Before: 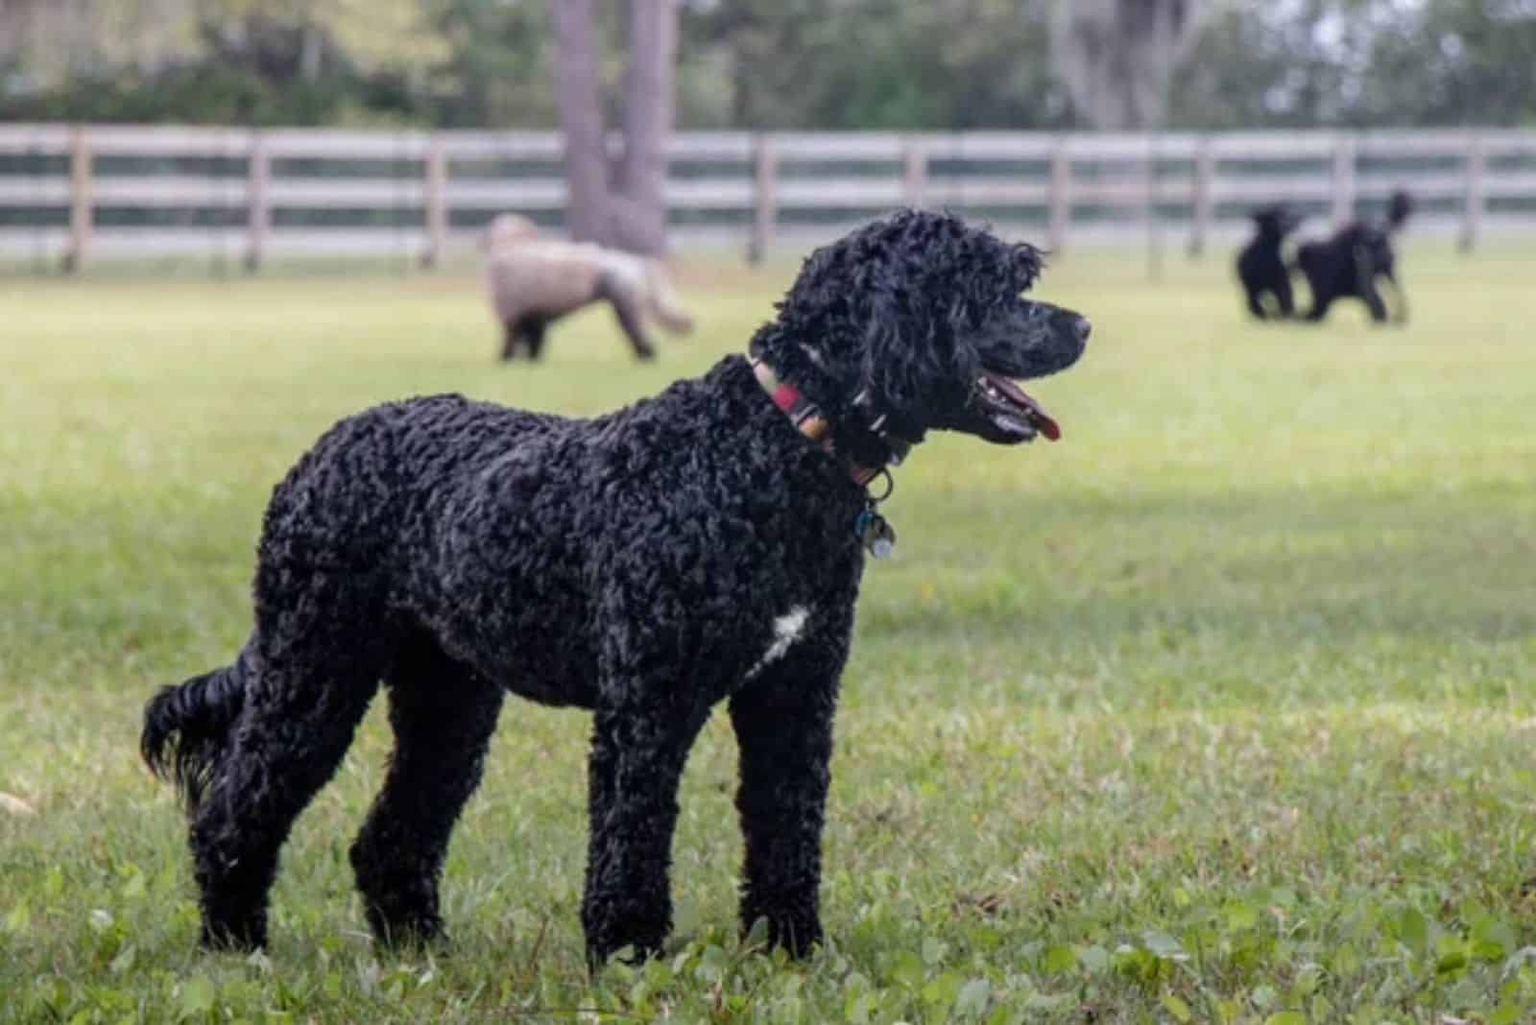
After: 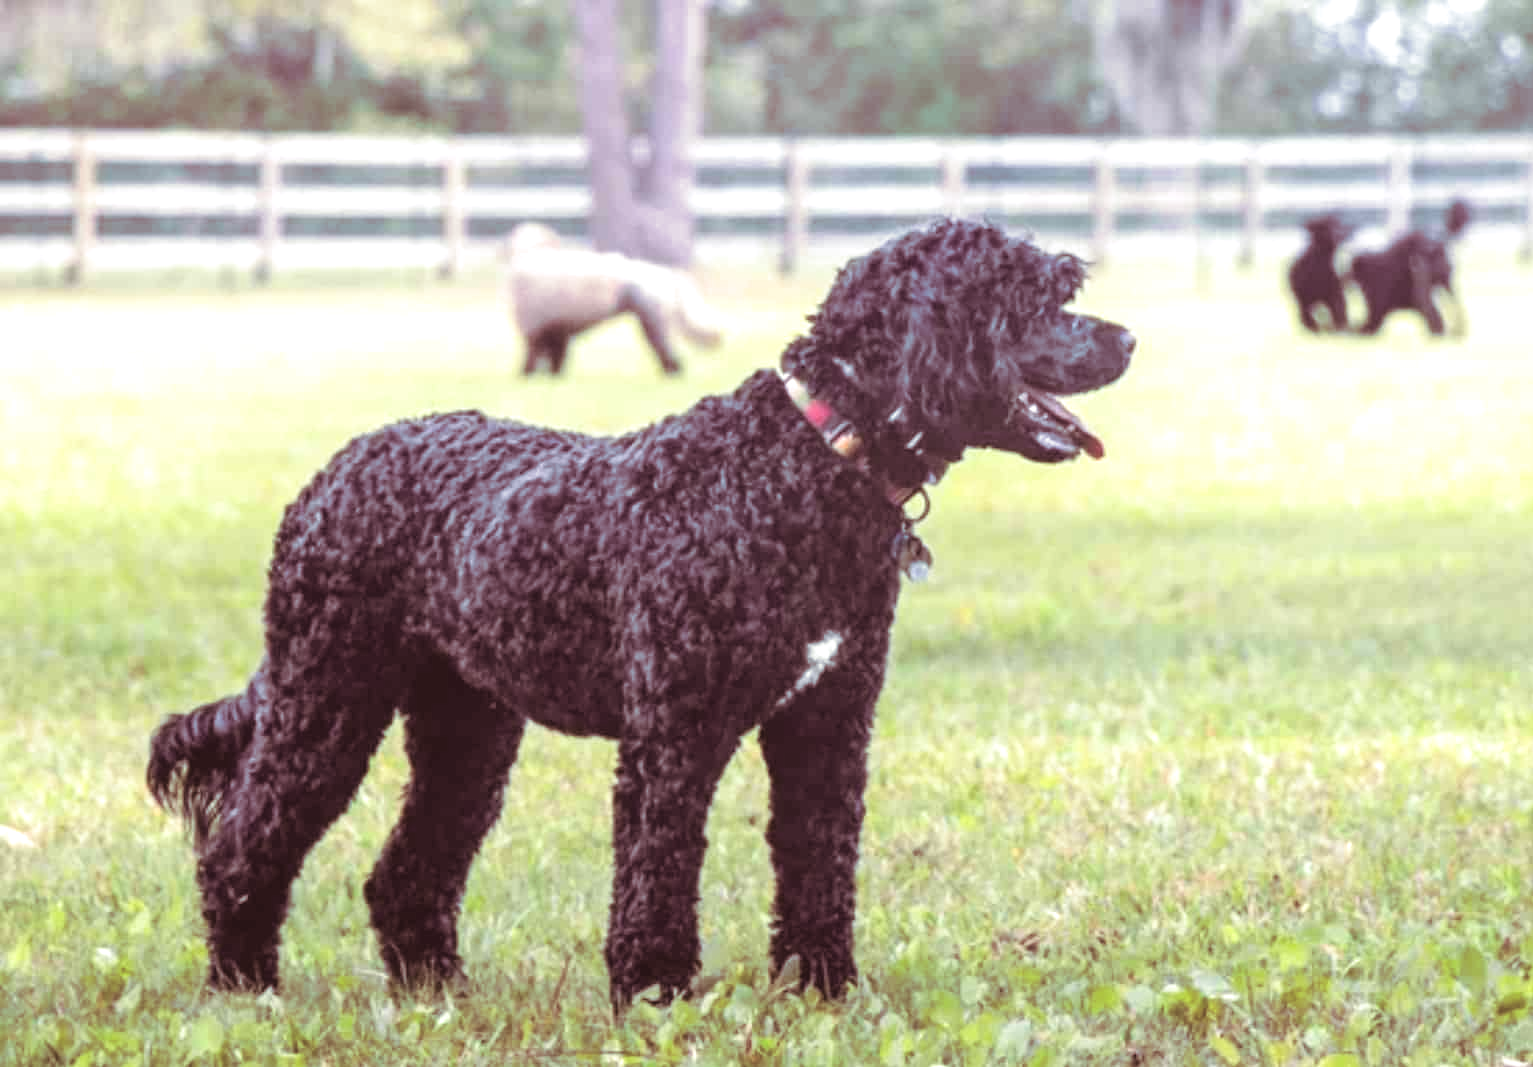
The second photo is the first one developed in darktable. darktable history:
split-toning: on, module defaults
contrast brightness saturation: contrast -0.15, brightness 0.05, saturation -0.12
crop: right 4.126%, bottom 0.031%
exposure: black level correction 0, exposure 1.3 EV, compensate exposure bias true, compensate highlight preservation false
